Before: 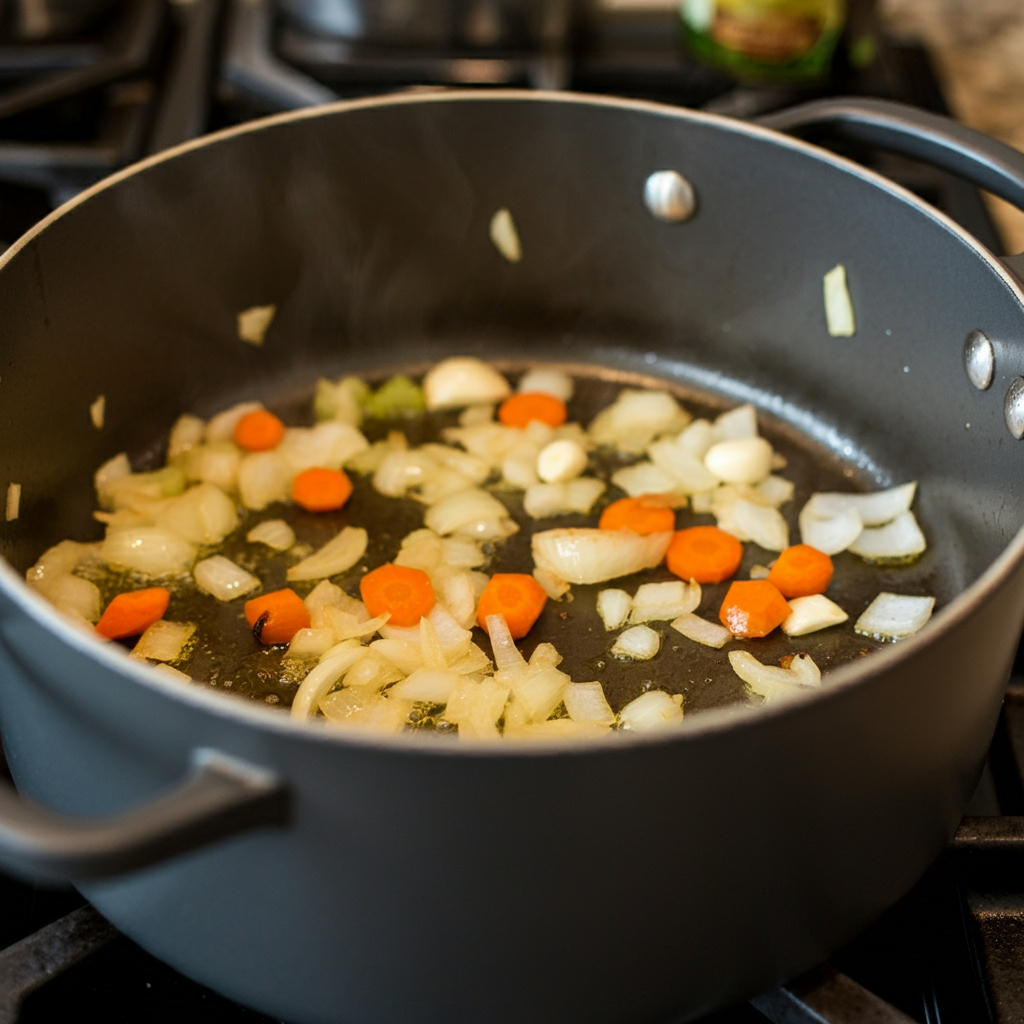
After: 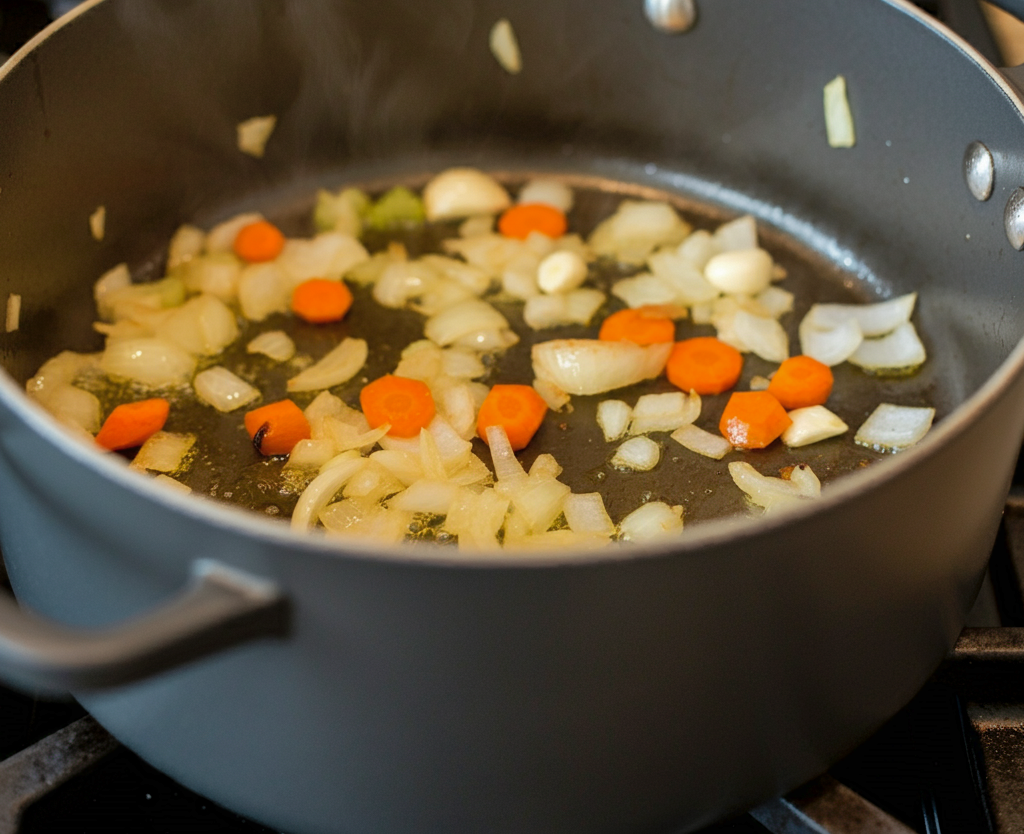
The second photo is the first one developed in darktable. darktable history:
crop and rotate: top 18.507%
shadows and highlights: on, module defaults
